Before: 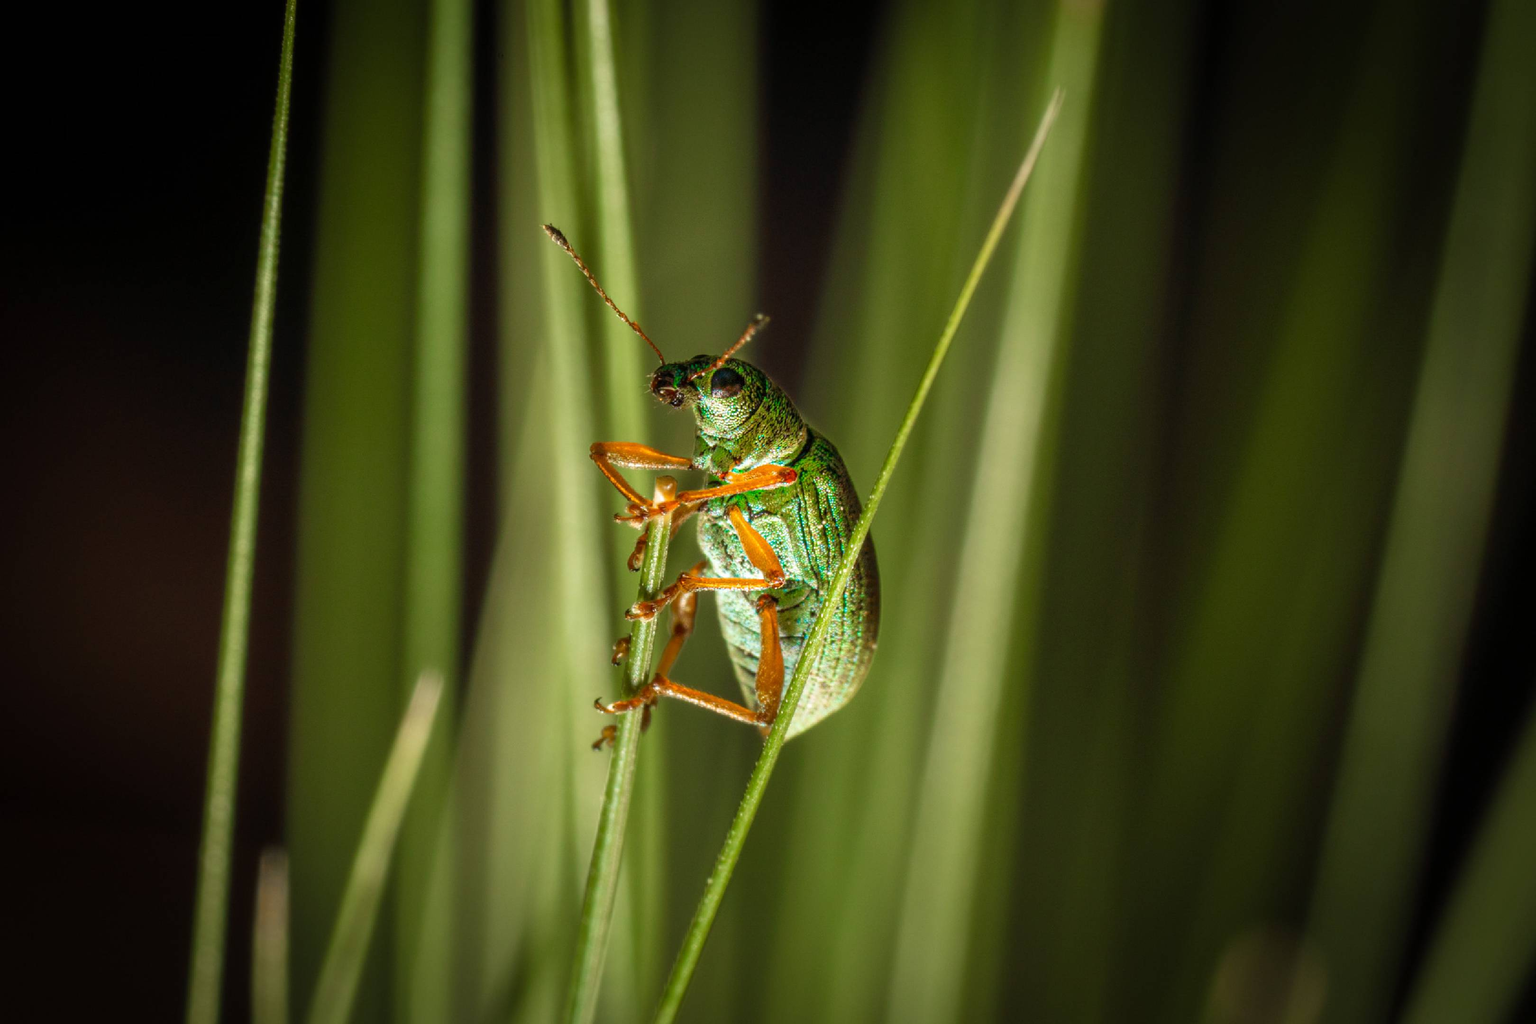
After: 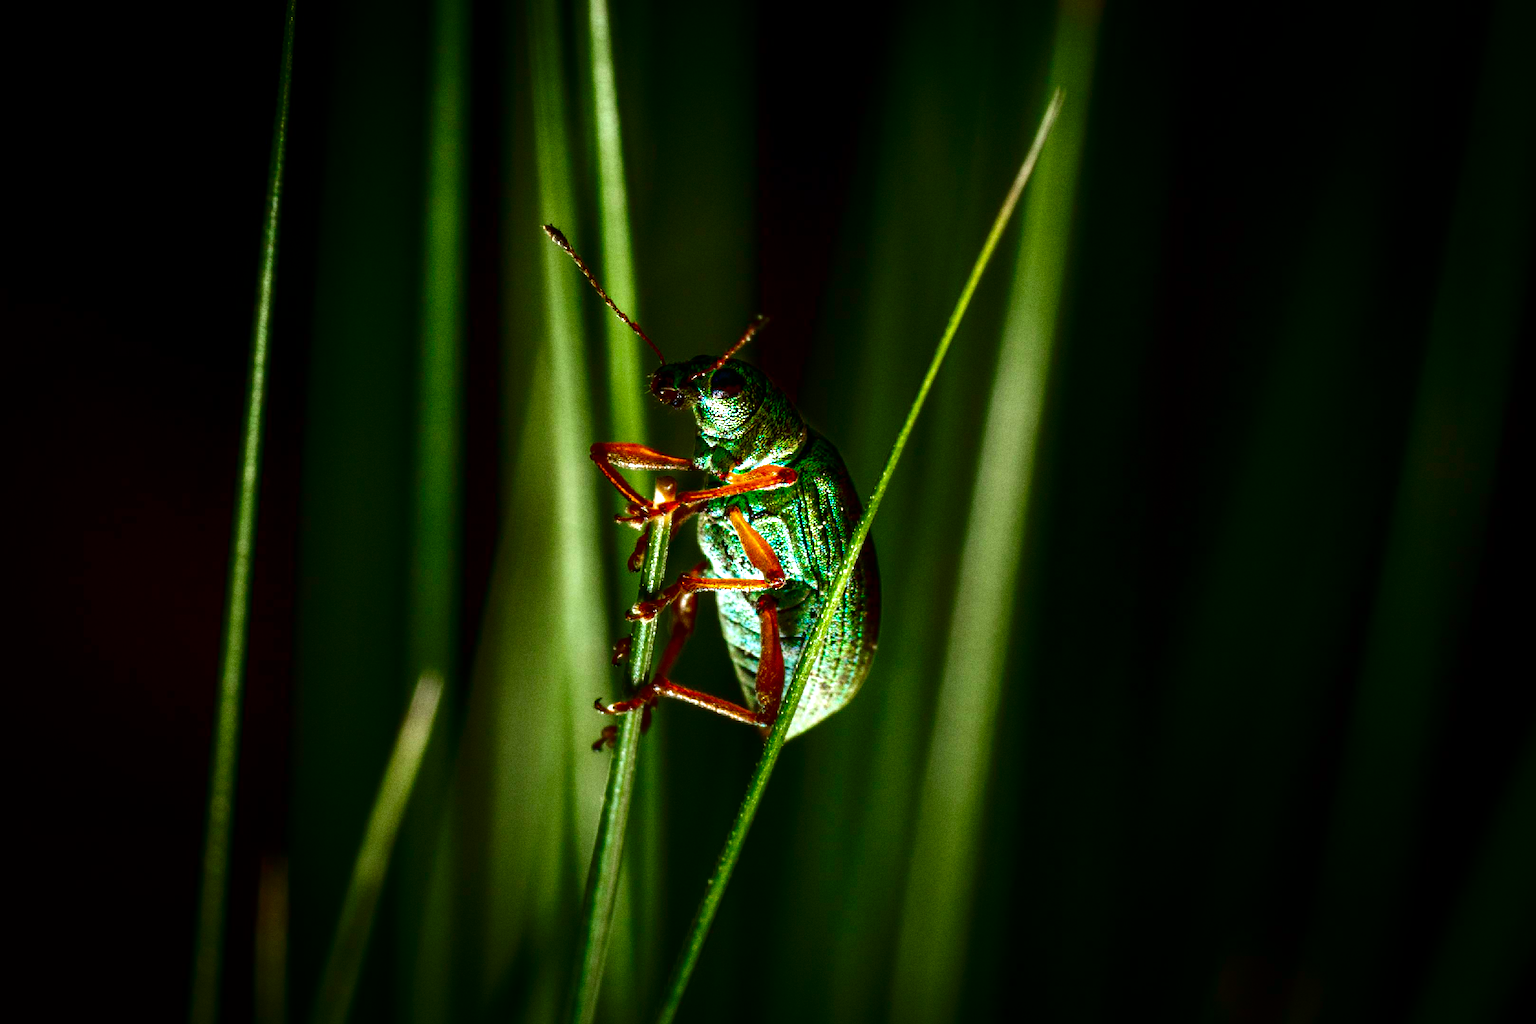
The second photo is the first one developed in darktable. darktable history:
vibrance: vibrance 20%
contrast brightness saturation: contrast 0.09, brightness -0.59, saturation 0.17
grain: coarseness 0.09 ISO, strength 40%
color calibration: output R [0.972, 0.068, -0.094, 0], output G [-0.178, 1.216, -0.086, 0], output B [0.095, -0.136, 0.98, 0], illuminant custom, x 0.371, y 0.381, temperature 4283.16 K
graduated density: rotation -180°, offset 24.95
tone equalizer: -8 EV -0.75 EV, -7 EV -0.7 EV, -6 EV -0.6 EV, -5 EV -0.4 EV, -3 EV 0.4 EV, -2 EV 0.6 EV, -1 EV 0.7 EV, +0 EV 0.75 EV, edges refinement/feathering 500, mask exposure compensation -1.57 EV, preserve details no
